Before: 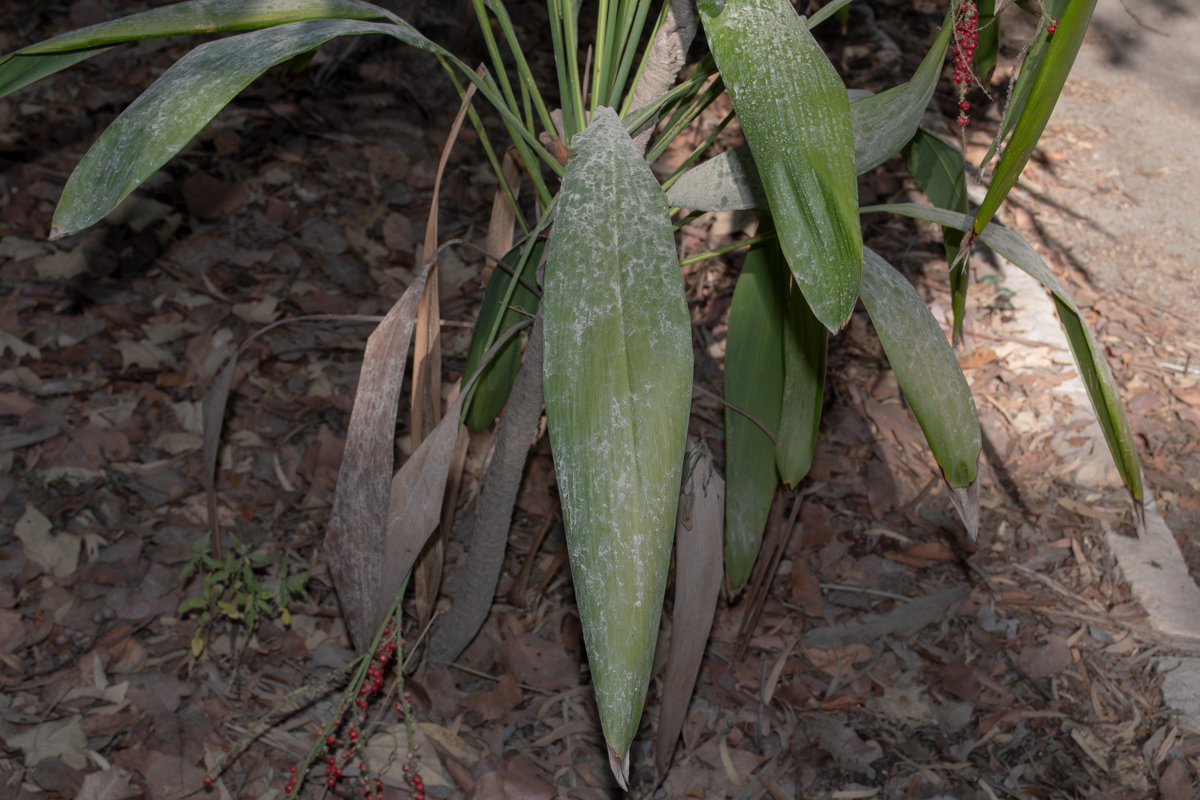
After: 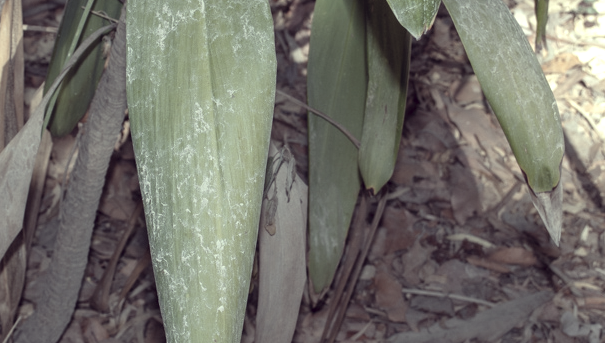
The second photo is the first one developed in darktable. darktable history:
color correction: highlights a* -20.69, highlights b* 20.17, shadows a* 19.24, shadows b* -19.88, saturation 0.449
crop: left 34.828%, top 36.905%, right 14.676%, bottom 20.102%
exposure: black level correction 0, exposure 1.001 EV, compensate highlight preservation false
